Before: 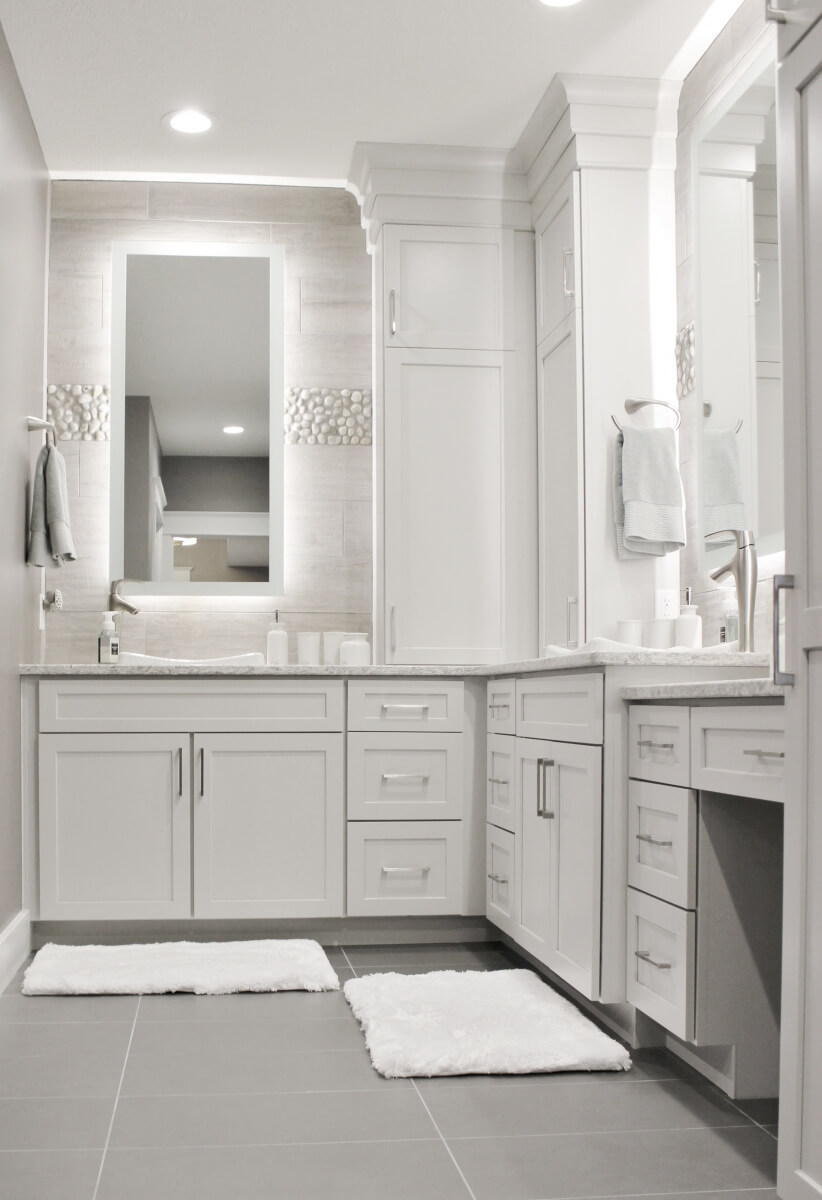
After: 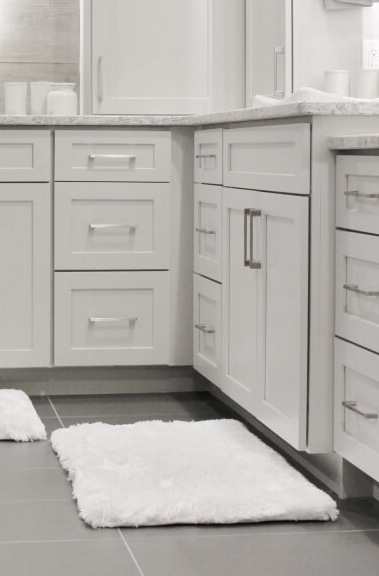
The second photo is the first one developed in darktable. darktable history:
crop: left 35.734%, top 45.87%, right 18.082%, bottom 6.119%
shadows and highlights: shadows 20.56, highlights -19.82, soften with gaussian
